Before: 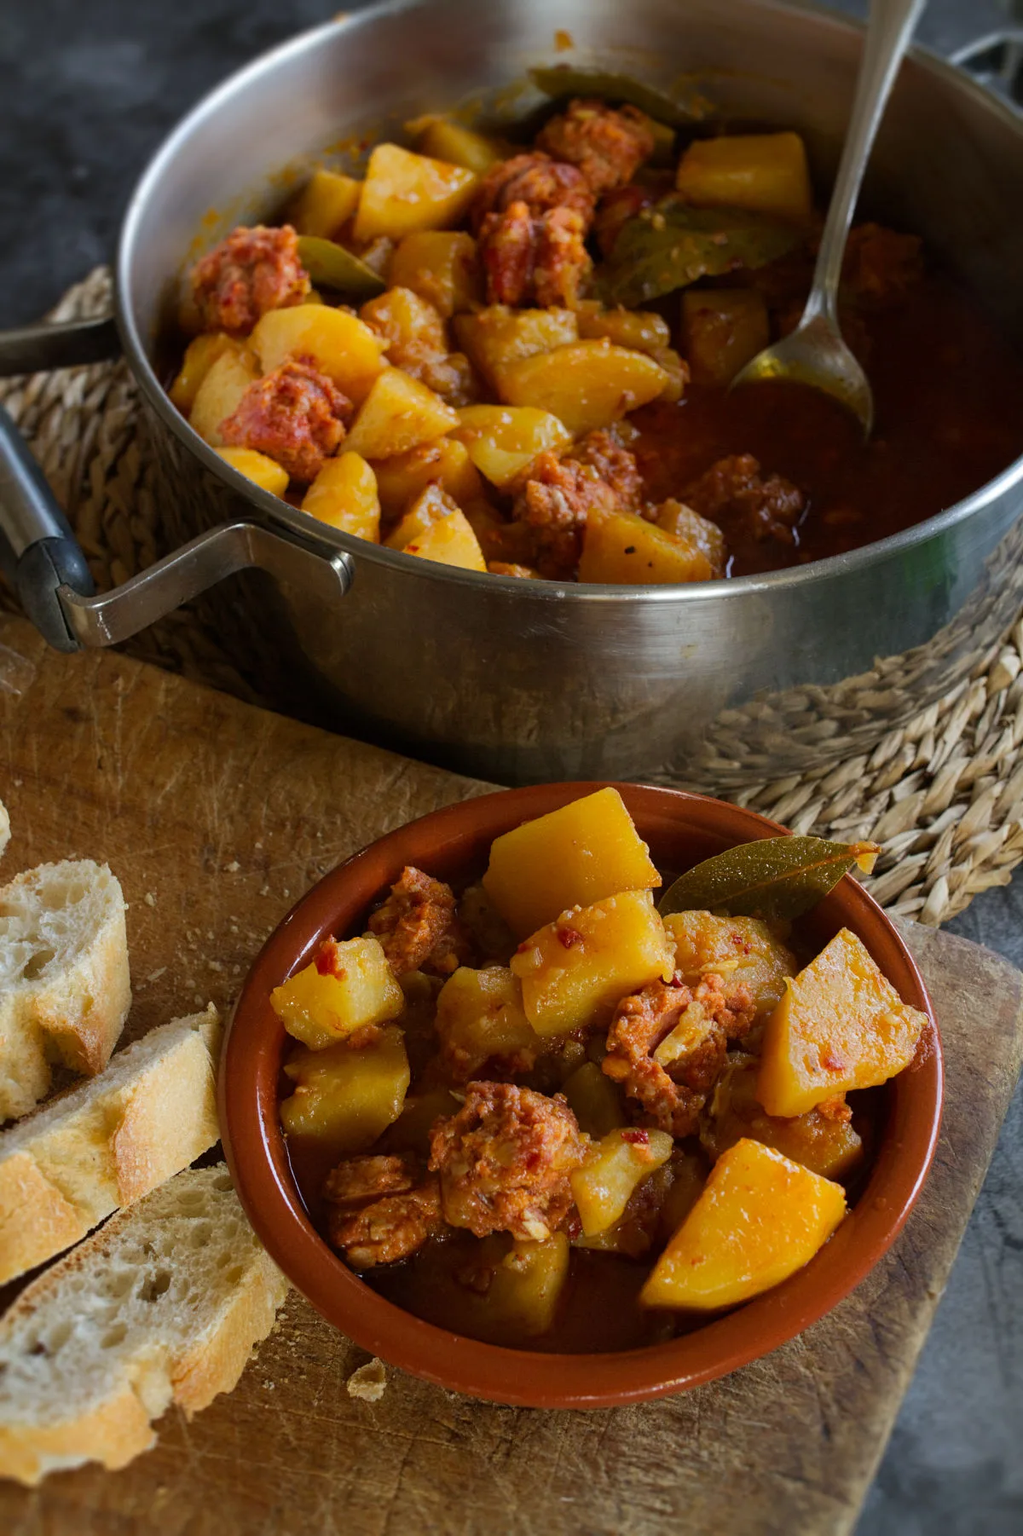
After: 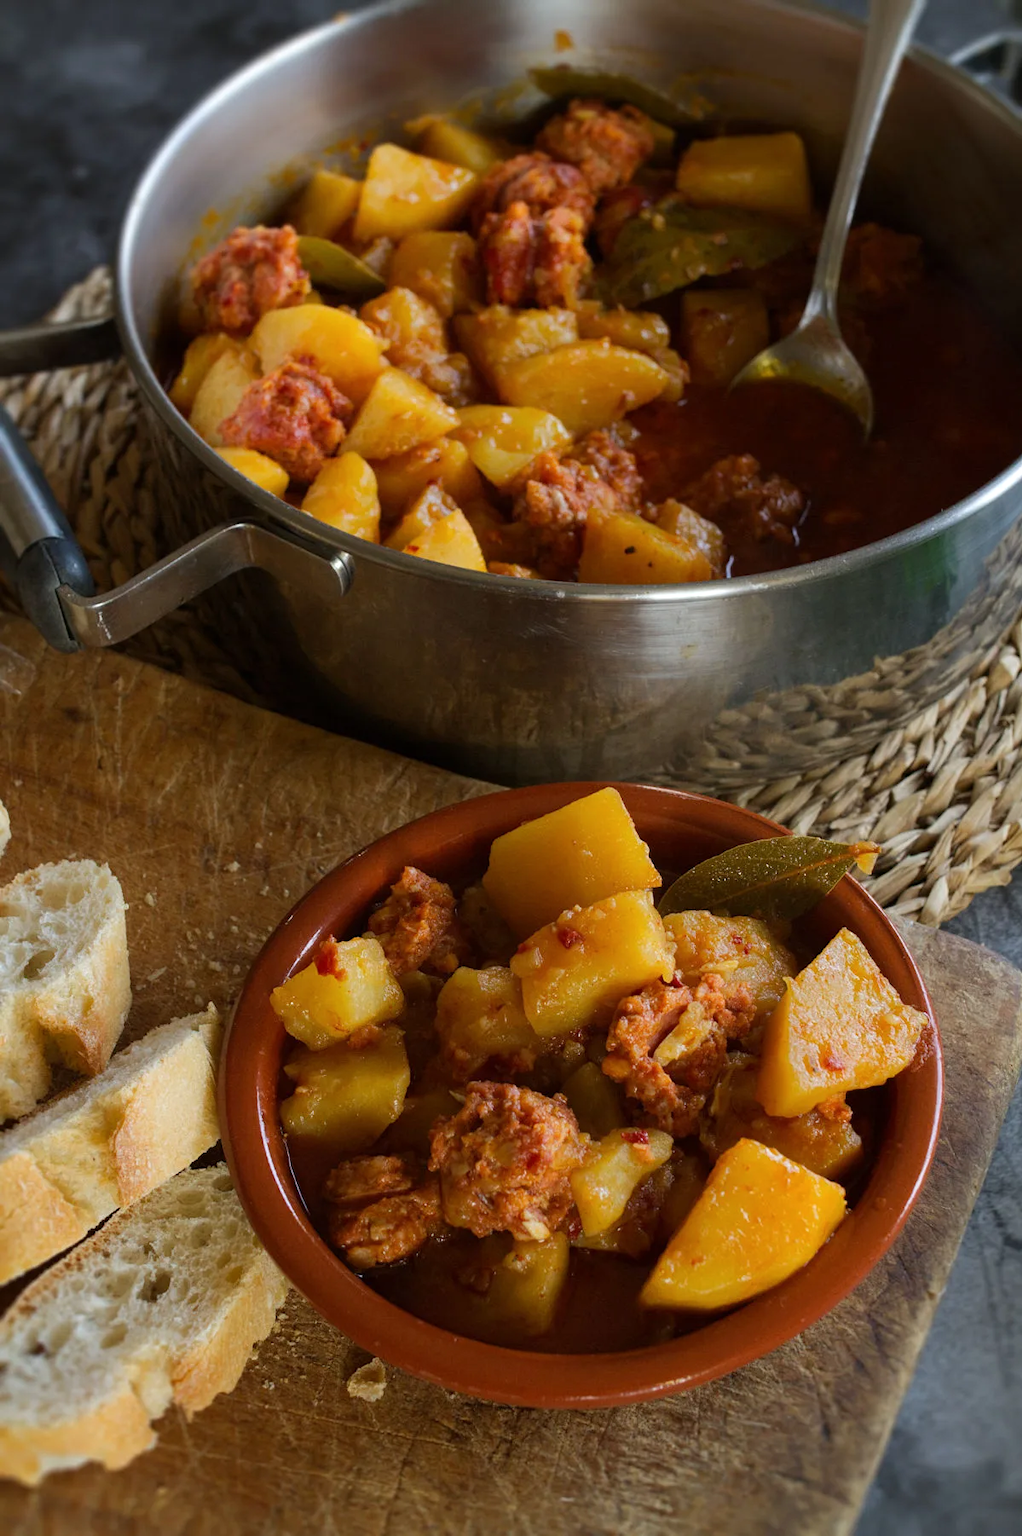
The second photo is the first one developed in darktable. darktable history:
shadows and highlights: shadows -8.31, white point adjustment 1.39, highlights 11.62
